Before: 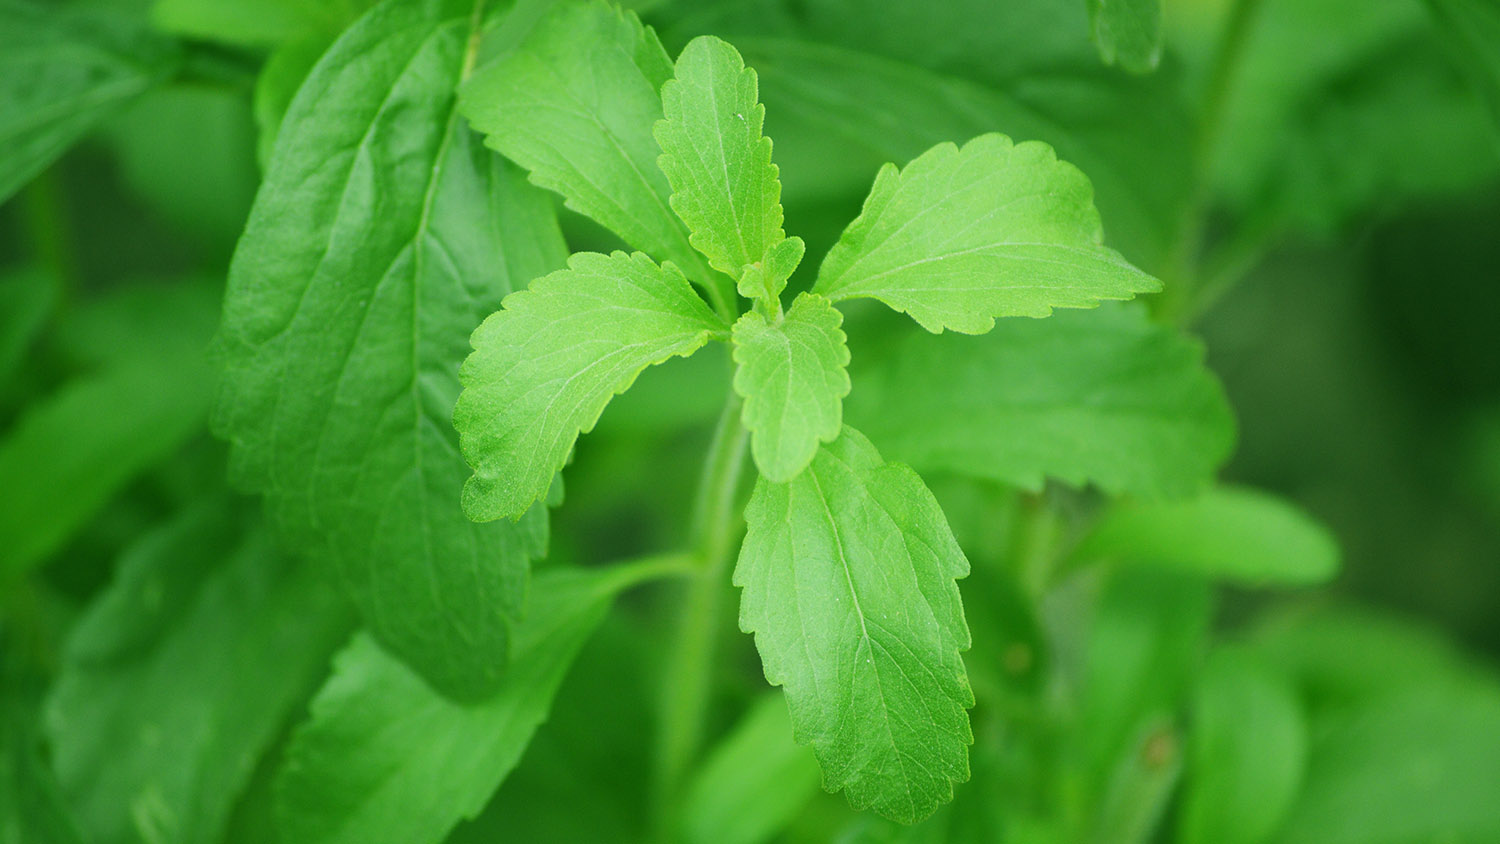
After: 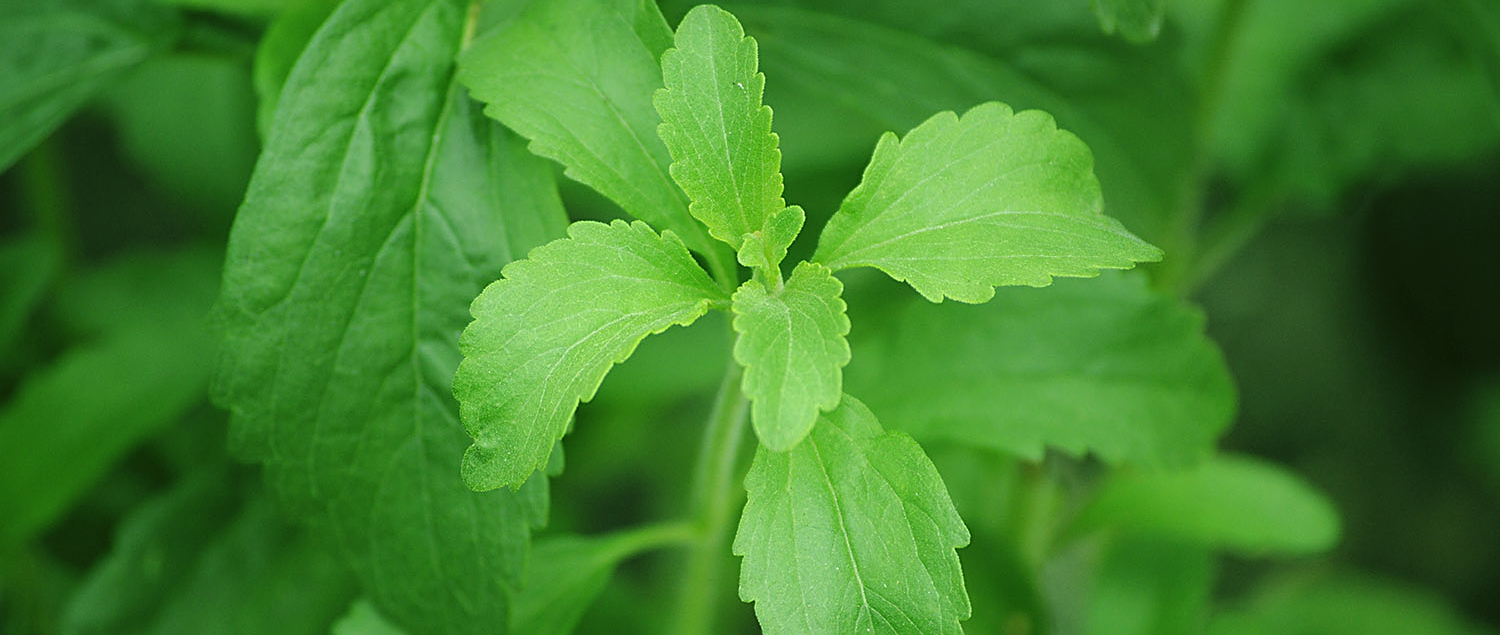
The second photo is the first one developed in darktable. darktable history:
crop: top 3.713%, bottom 21.025%
tone curve: curves: ch0 [(0, 0) (0.224, 0.12) (0.375, 0.296) (0.528, 0.472) (0.681, 0.634) (0.8, 0.766) (0.873, 0.877) (1, 1)], color space Lab, linked channels, preserve colors none
sharpen: on, module defaults
